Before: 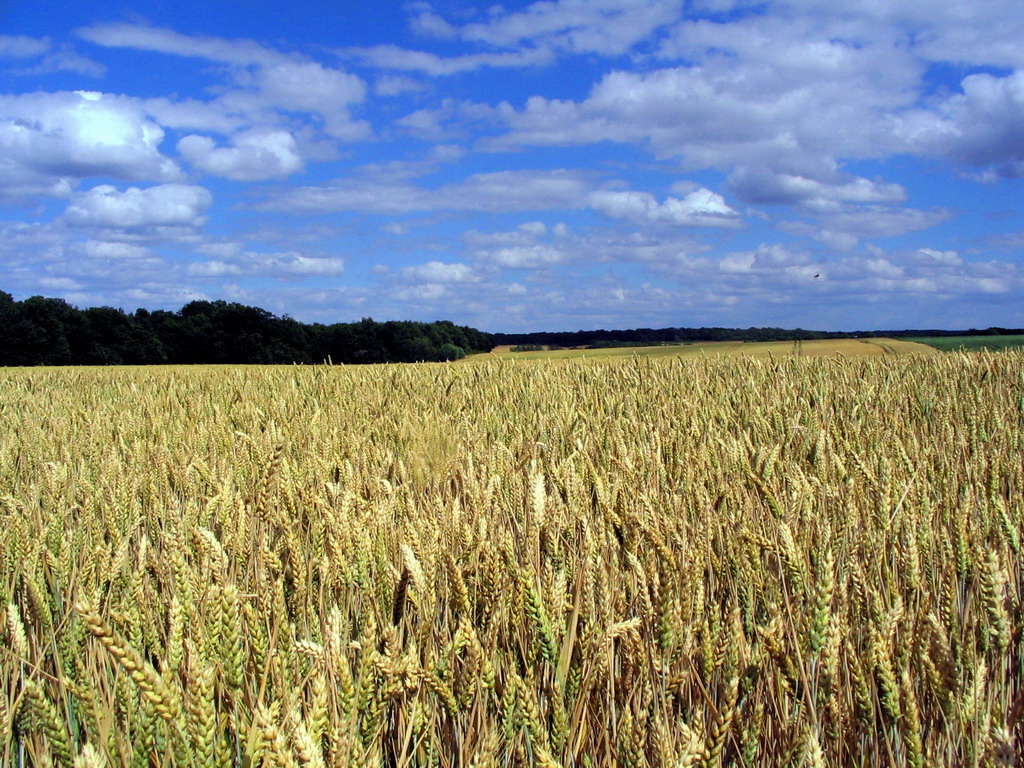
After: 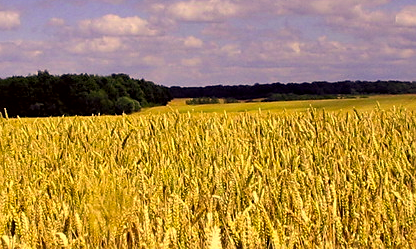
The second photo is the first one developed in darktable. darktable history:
sharpen: radius 1.465, amount 0.394, threshold 1.245
local contrast: highlights 107%, shadows 100%, detail 120%, midtone range 0.2
crop: left 31.702%, top 32.181%, right 27.627%, bottom 35.293%
color correction: highlights a* 18.17, highlights b* 35.33, shadows a* 1.47, shadows b* 6.29, saturation 1.02
